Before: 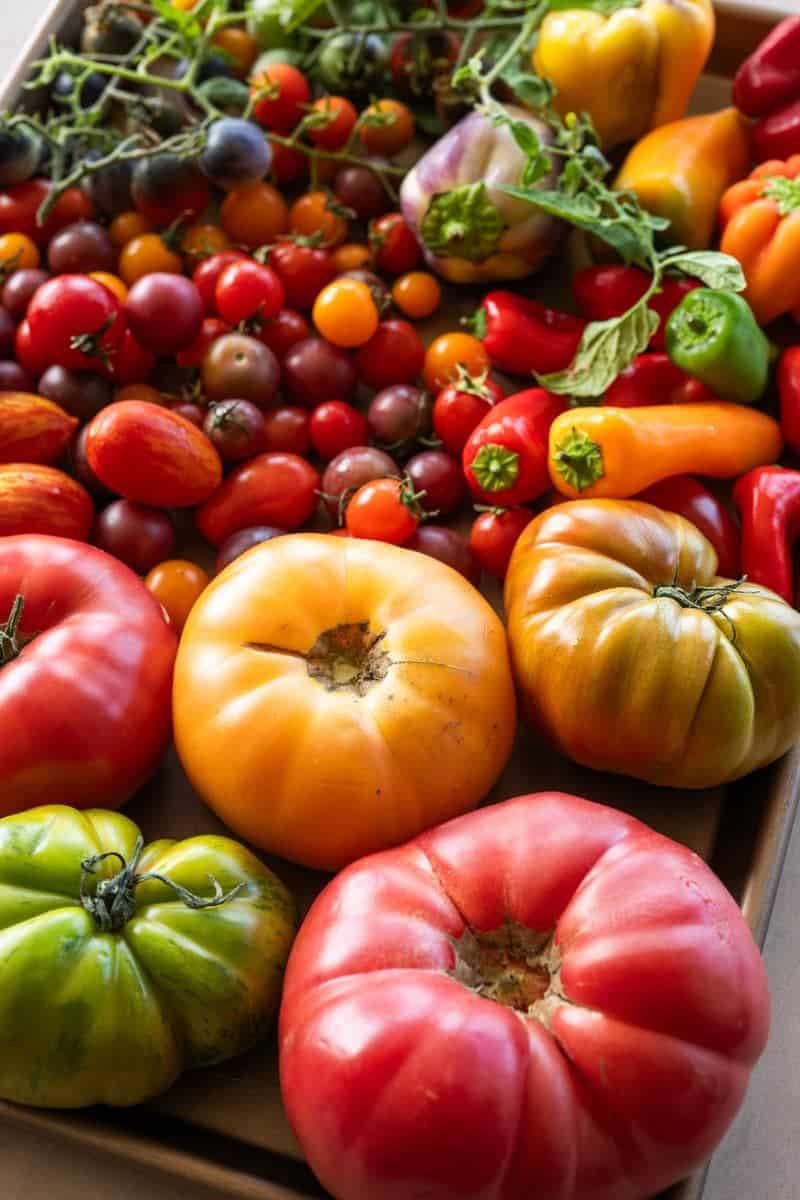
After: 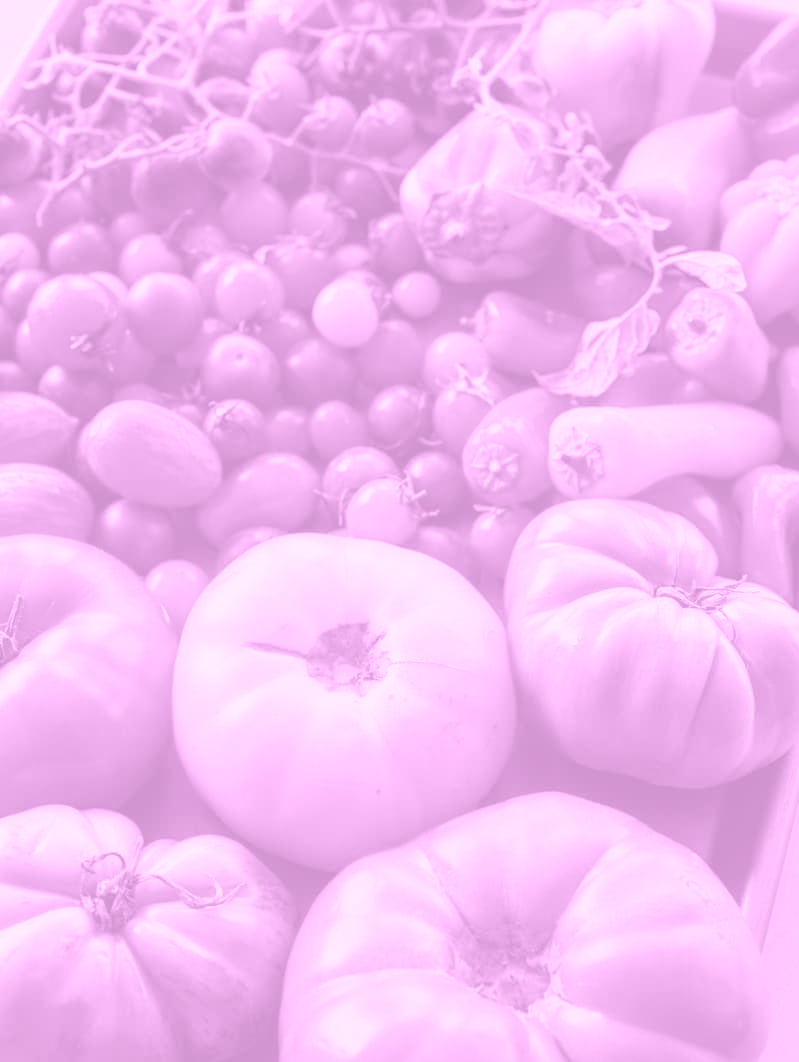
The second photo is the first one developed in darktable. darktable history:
colorize: hue 331.2°, saturation 75%, source mix 30.28%, lightness 70.52%, version 1
exposure: exposure 0.367 EV, compensate highlight preservation false
rotate and perspective: crop left 0, crop top 0
crop and rotate: top 0%, bottom 11.49%
